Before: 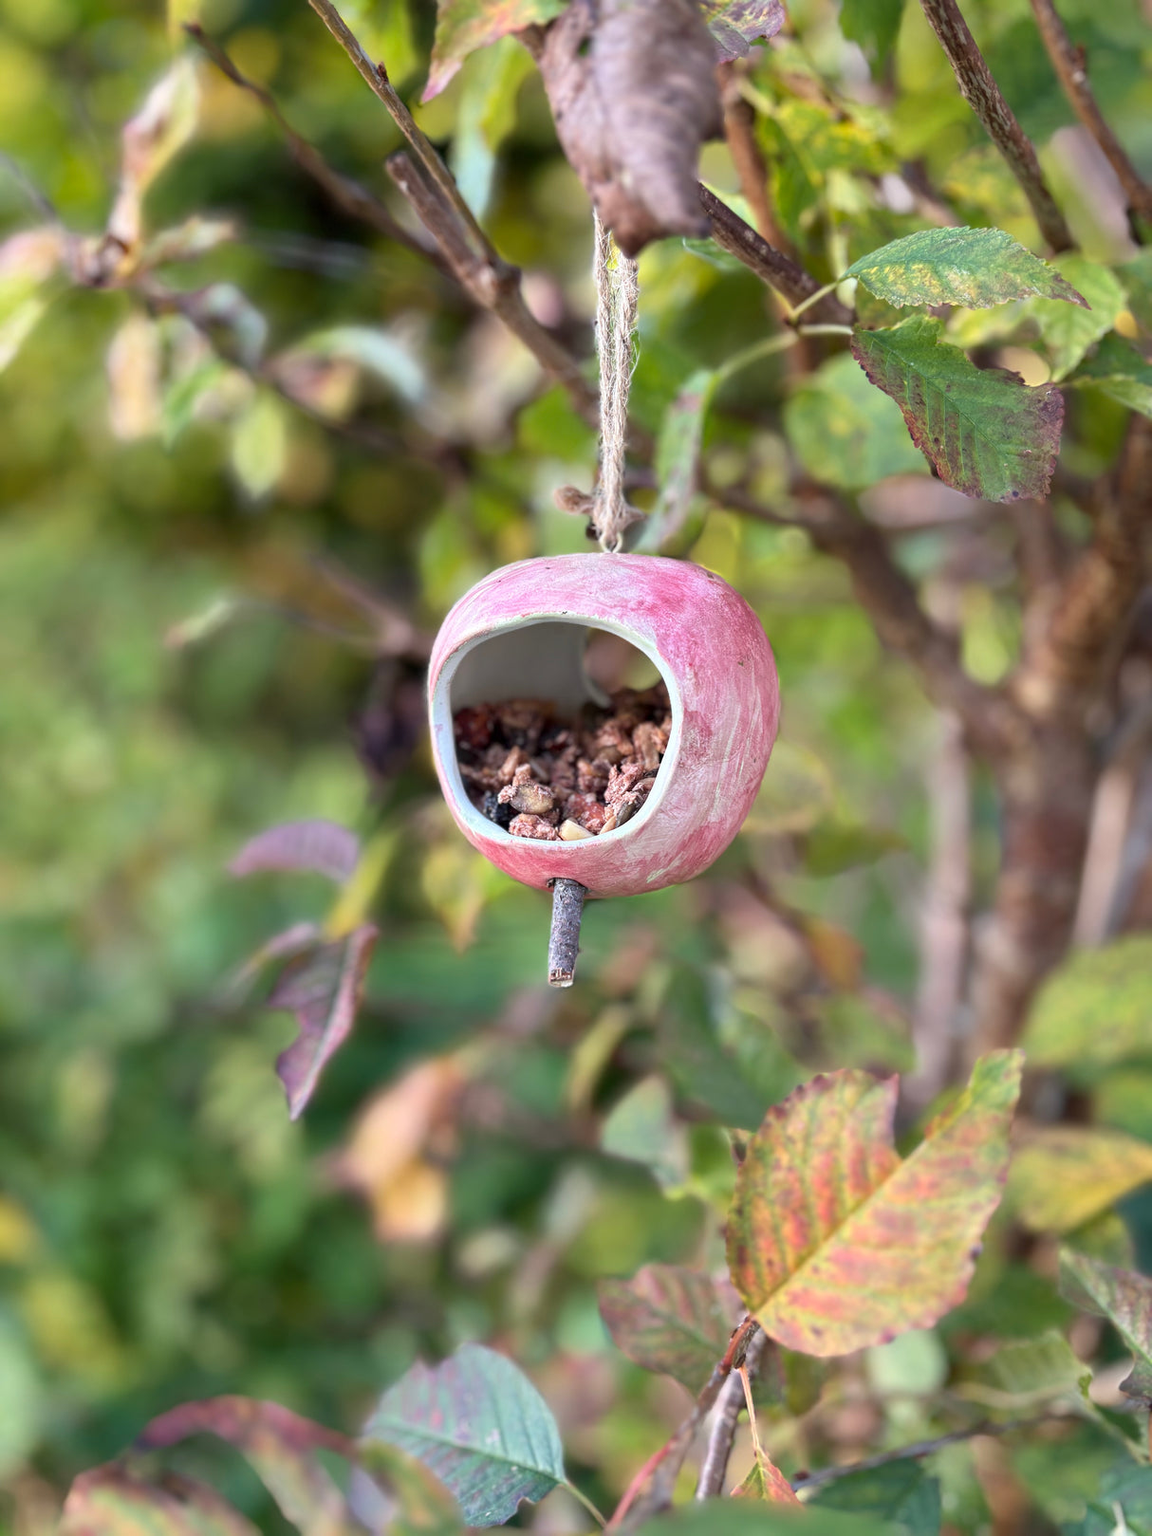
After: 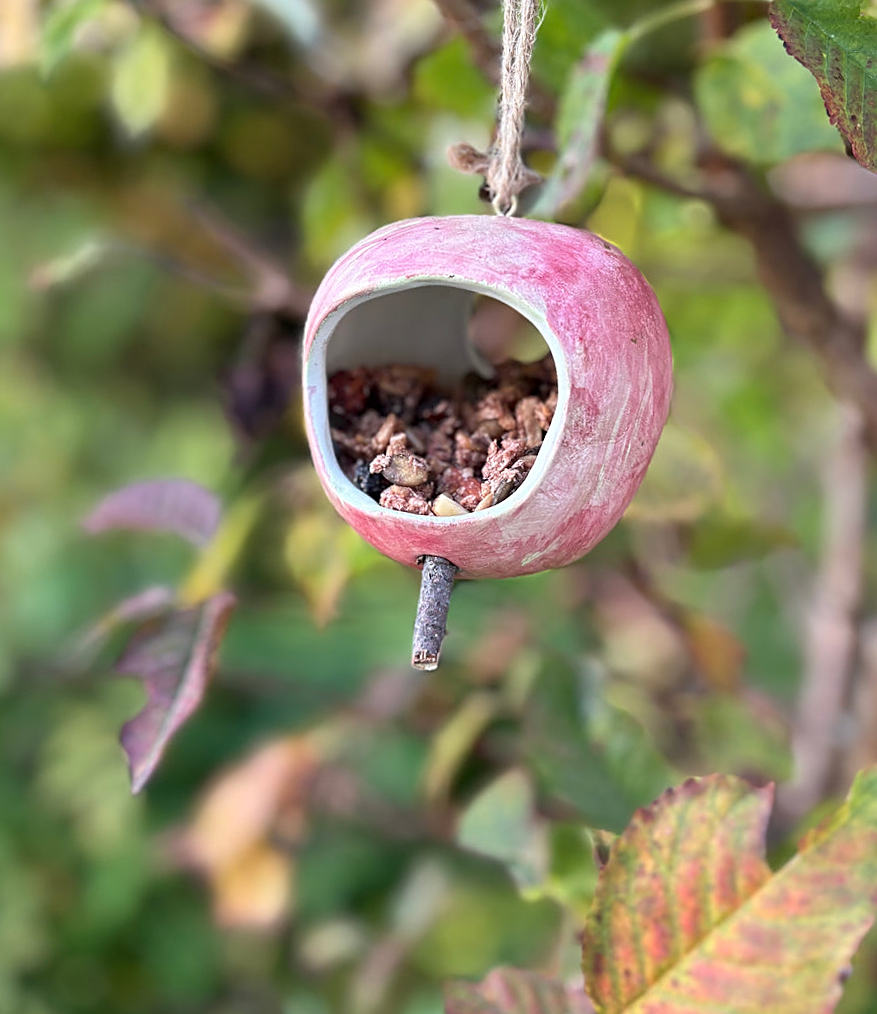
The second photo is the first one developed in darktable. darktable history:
crop and rotate: angle -3.37°, left 9.79%, top 20.73%, right 12.42%, bottom 11.82%
sharpen: on, module defaults
